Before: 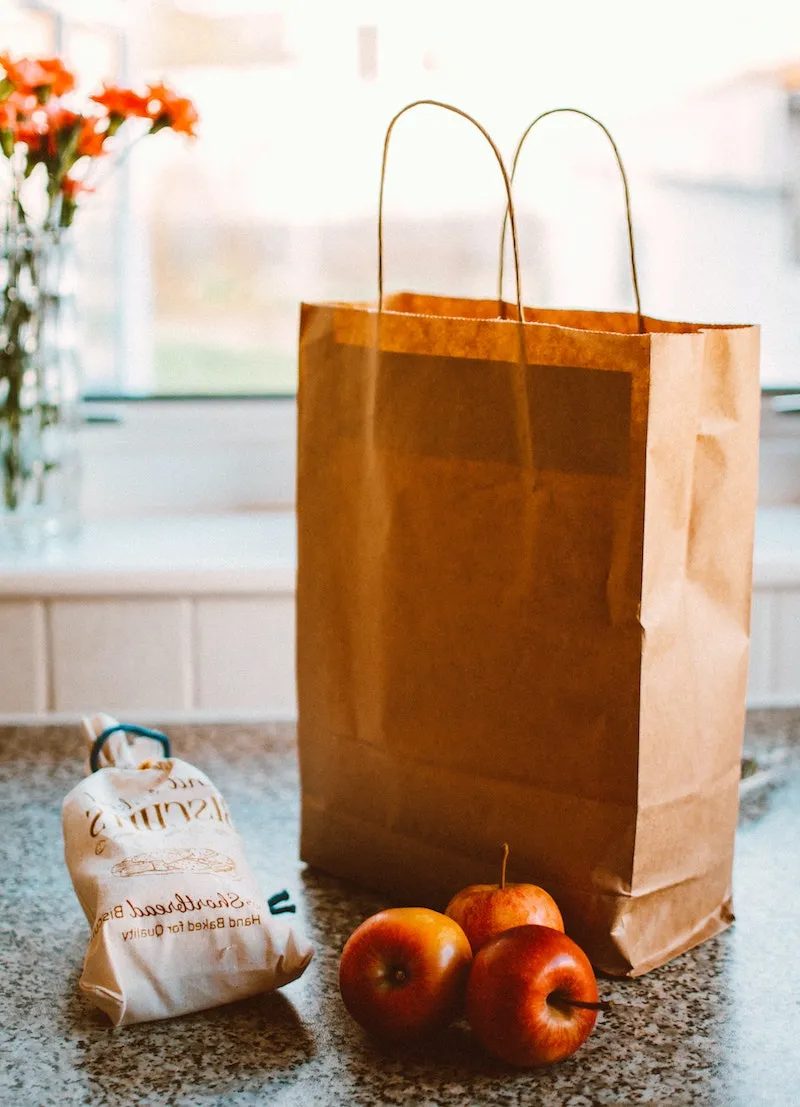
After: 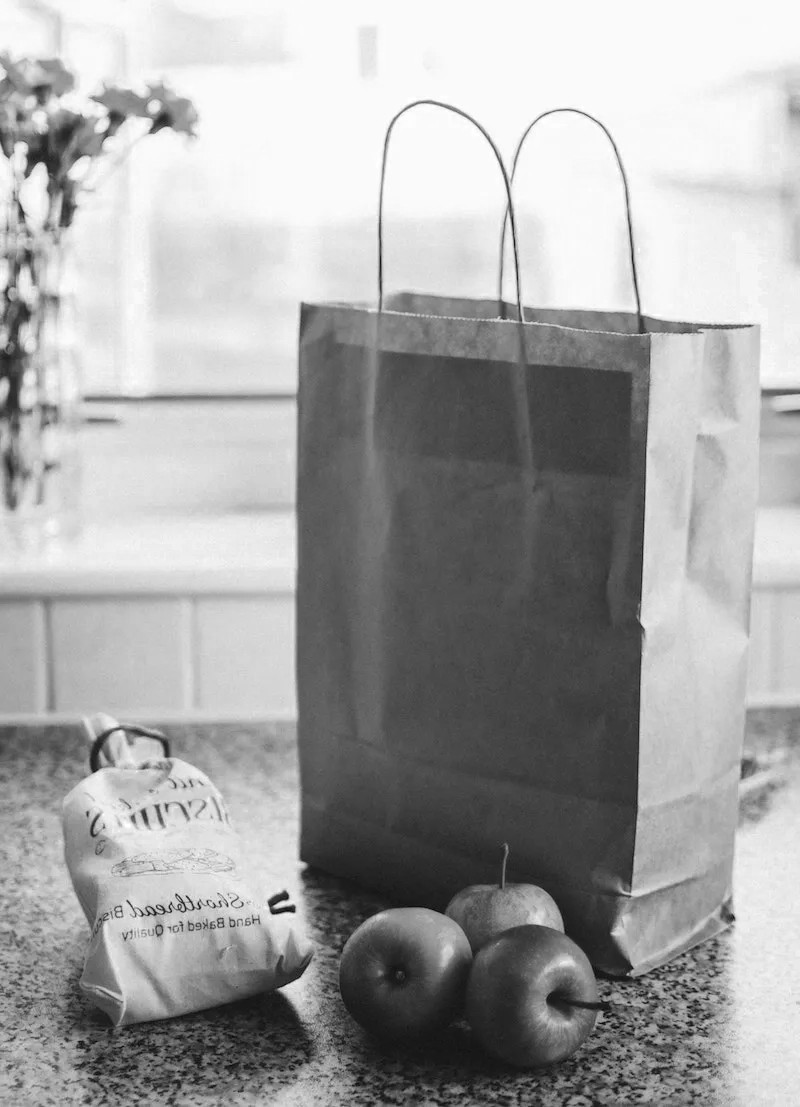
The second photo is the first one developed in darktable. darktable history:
color zones: curves: ch0 [(0, 0.613) (0.01, 0.613) (0.245, 0.448) (0.498, 0.529) (0.642, 0.665) (0.879, 0.777) (0.99, 0.613)]; ch1 [(0, 0) (0.143, 0) (0.286, 0) (0.429, 0) (0.571, 0) (0.714, 0) (0.857, 0)]
